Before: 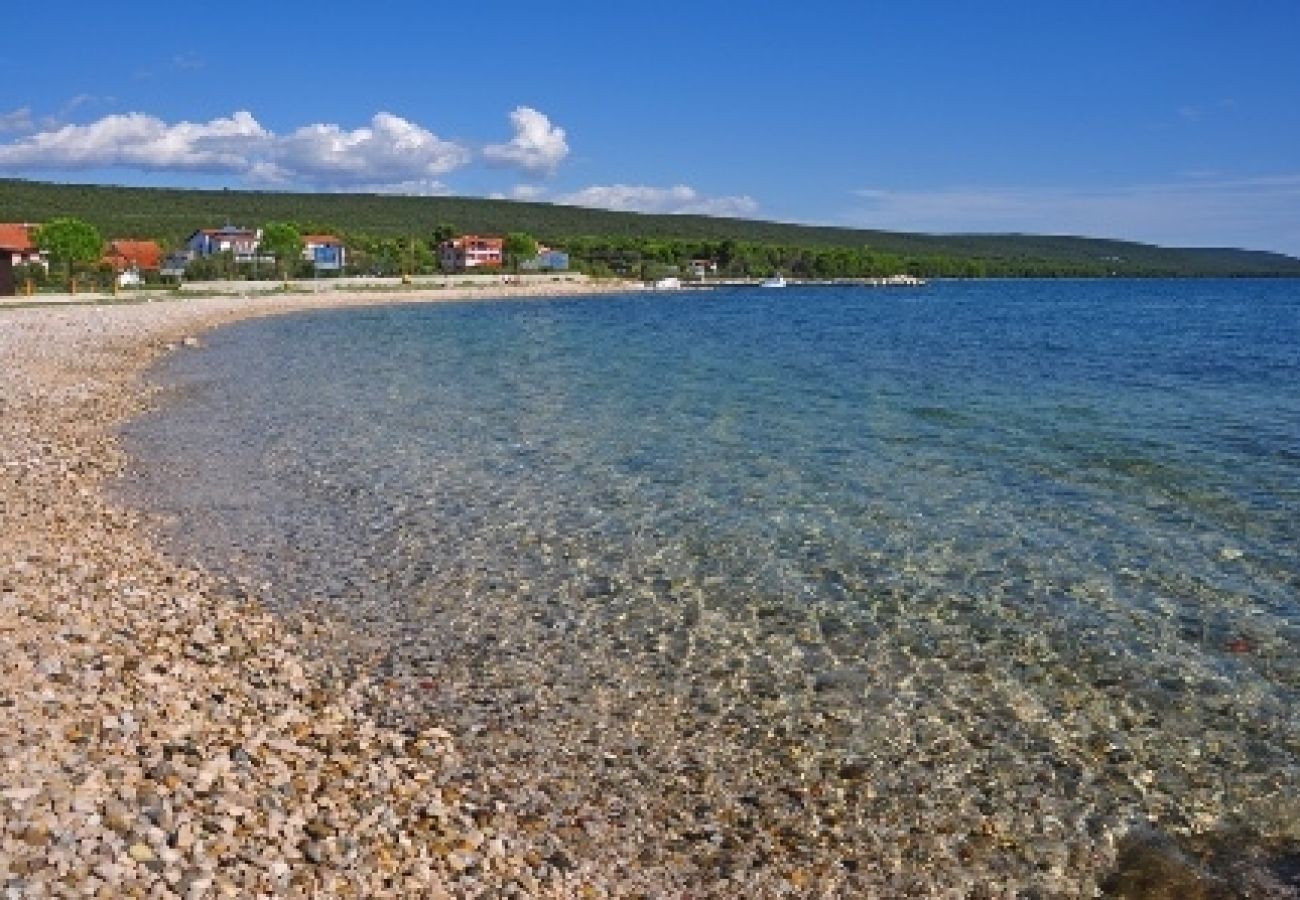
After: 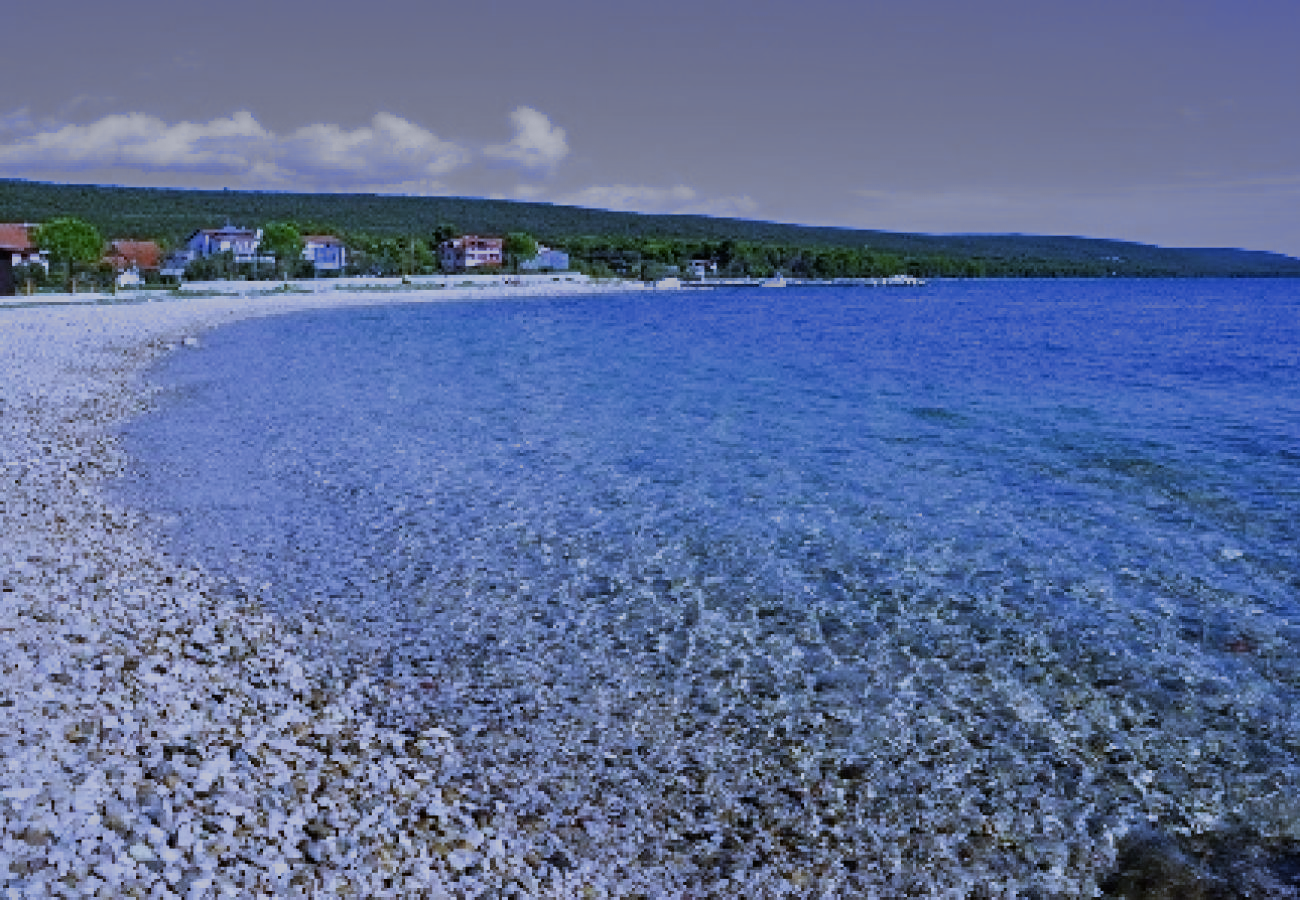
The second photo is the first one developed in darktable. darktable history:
white balance: red 0.766, blue 1.537
filmic rgb: middle gray luminance 21.73%, black relative exposure -14 EV, white relative exposure 2.96 EV, threshold 6 EV, target black luminance 0%, hardness 8.81, latitude 59.69%, contrast 1.208, highlights saturation mix 5%, shadows ↔ highlights balance 41.6%, add noise in highlights 0, color science v3 (2019), use custom middle-gray values true, iterations of high-quality reconstruction 0, contrast in highlights soft, enable highlight reconstruction true
